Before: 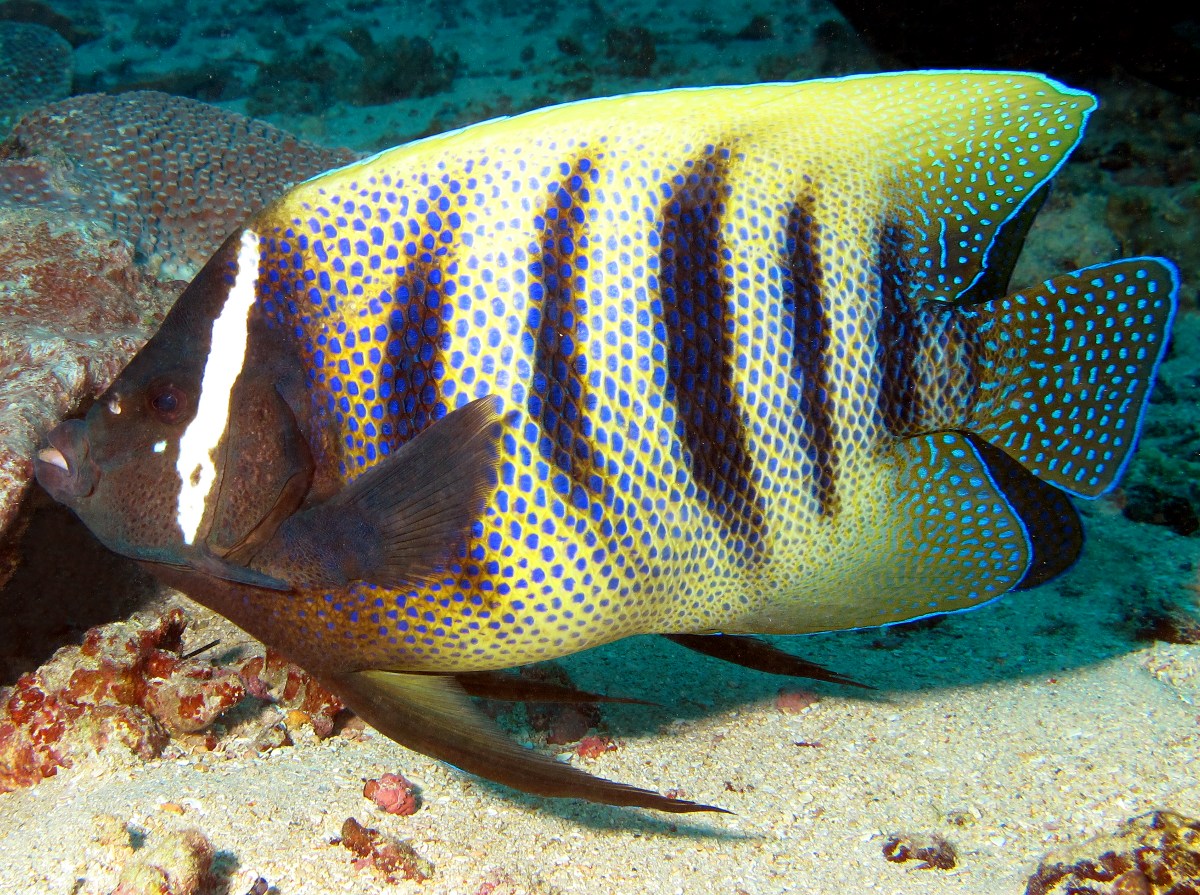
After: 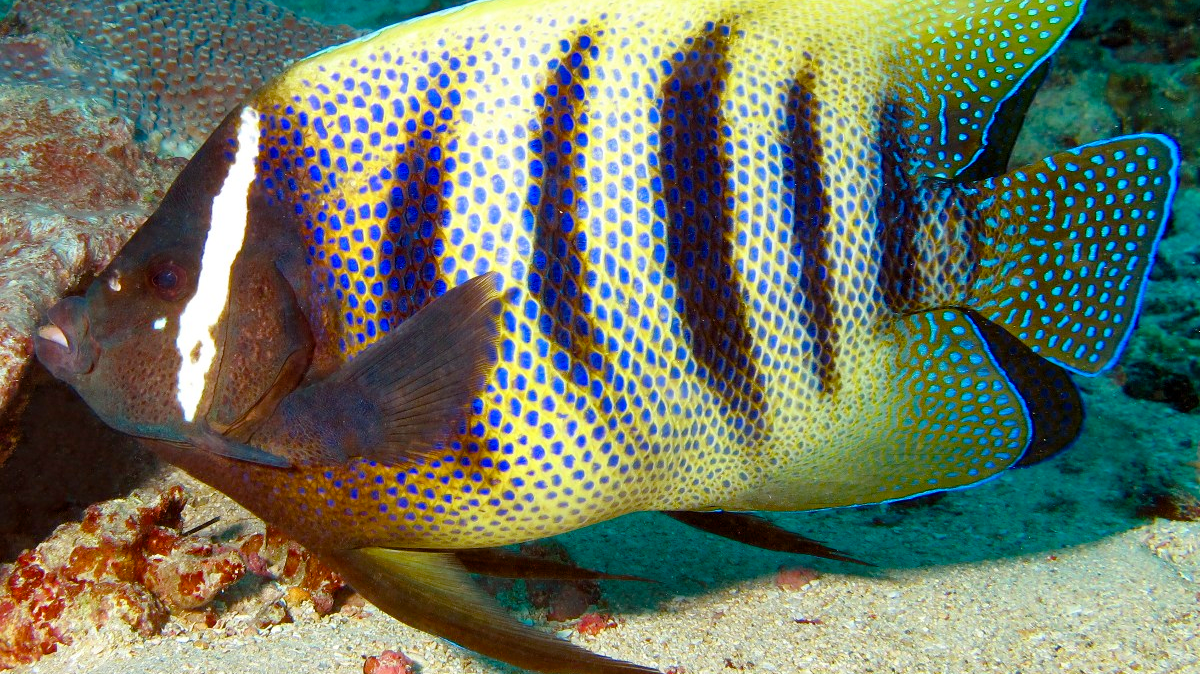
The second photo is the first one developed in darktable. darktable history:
shadows and highlights: shadows 59.41, soften with gaussian
crop: top 13.771%, bottom 10.854%
color balance rgb: perceptual saturation grading › global saturation 25.611%, perceptual saturation grading › highlights -28.23%, perceptual saturation grading › shadows 33.824%
